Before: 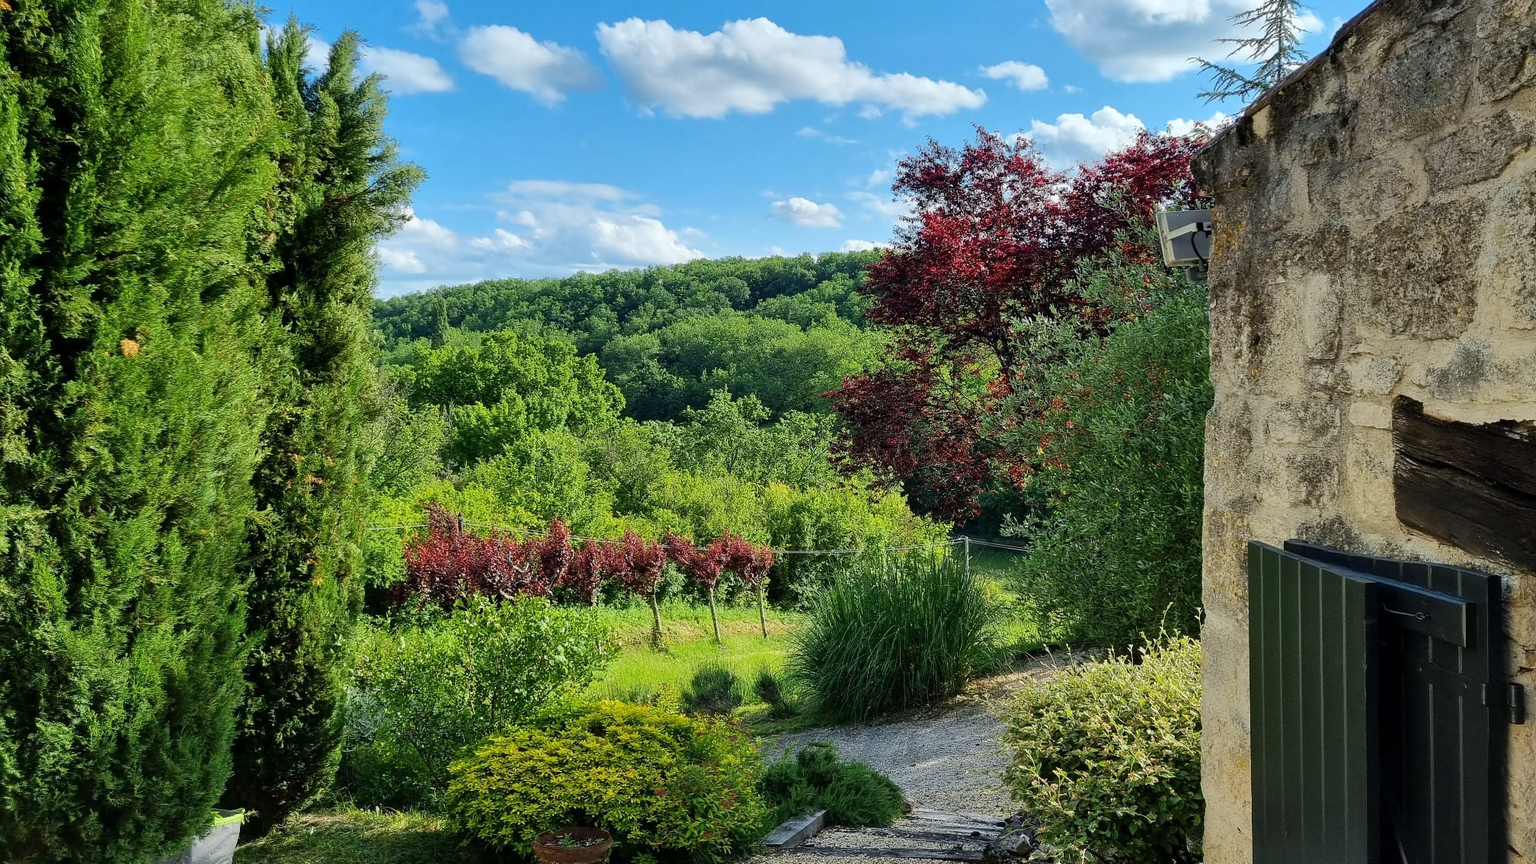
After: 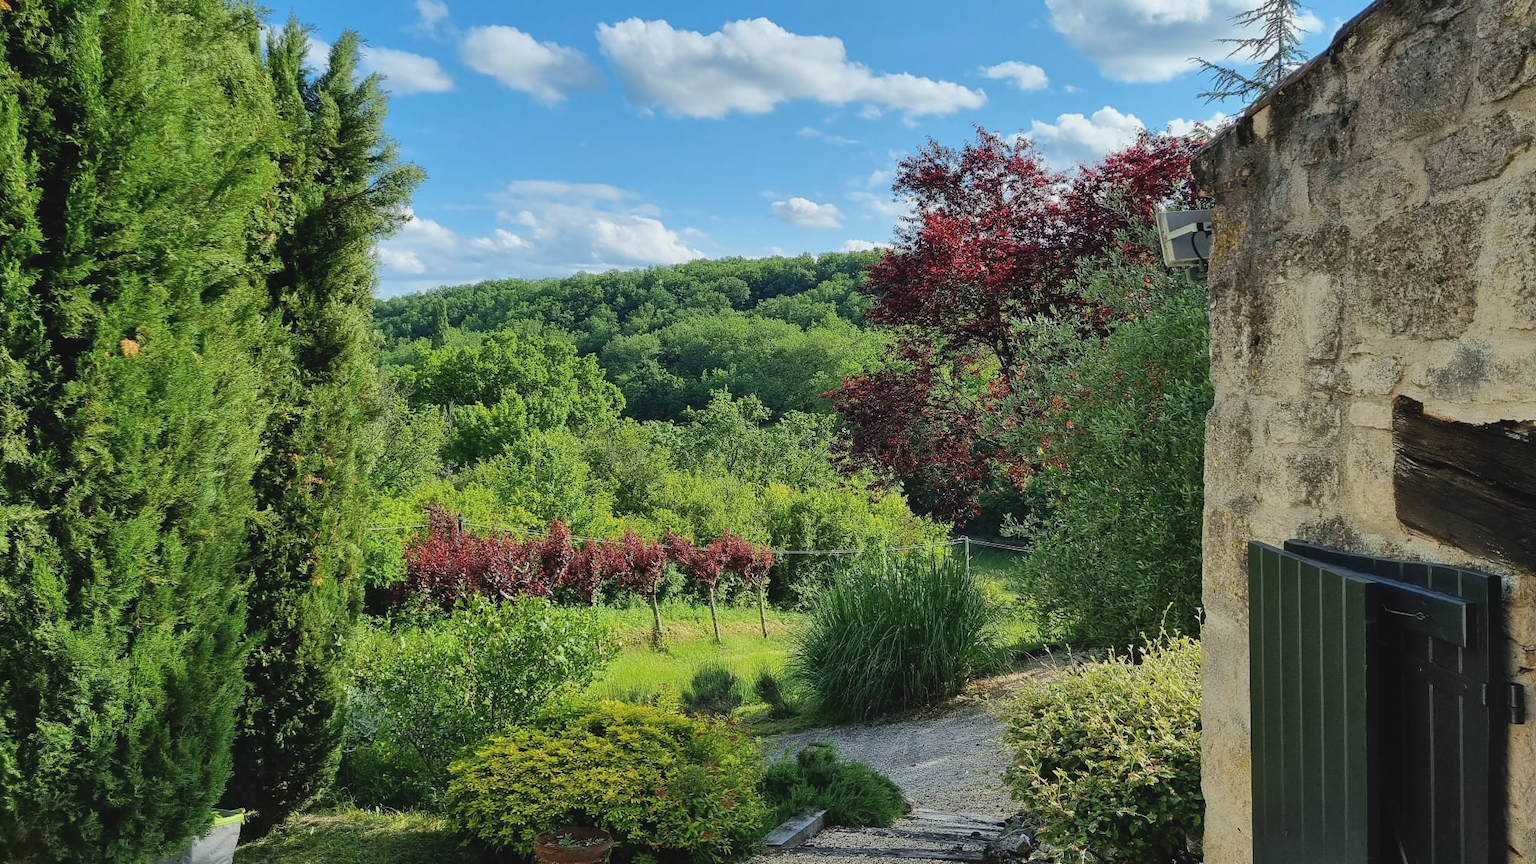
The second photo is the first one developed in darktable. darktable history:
contrast brightness saturation: contrast -0.1, saturation -0.1
exposure: compensate highlight preservation false
